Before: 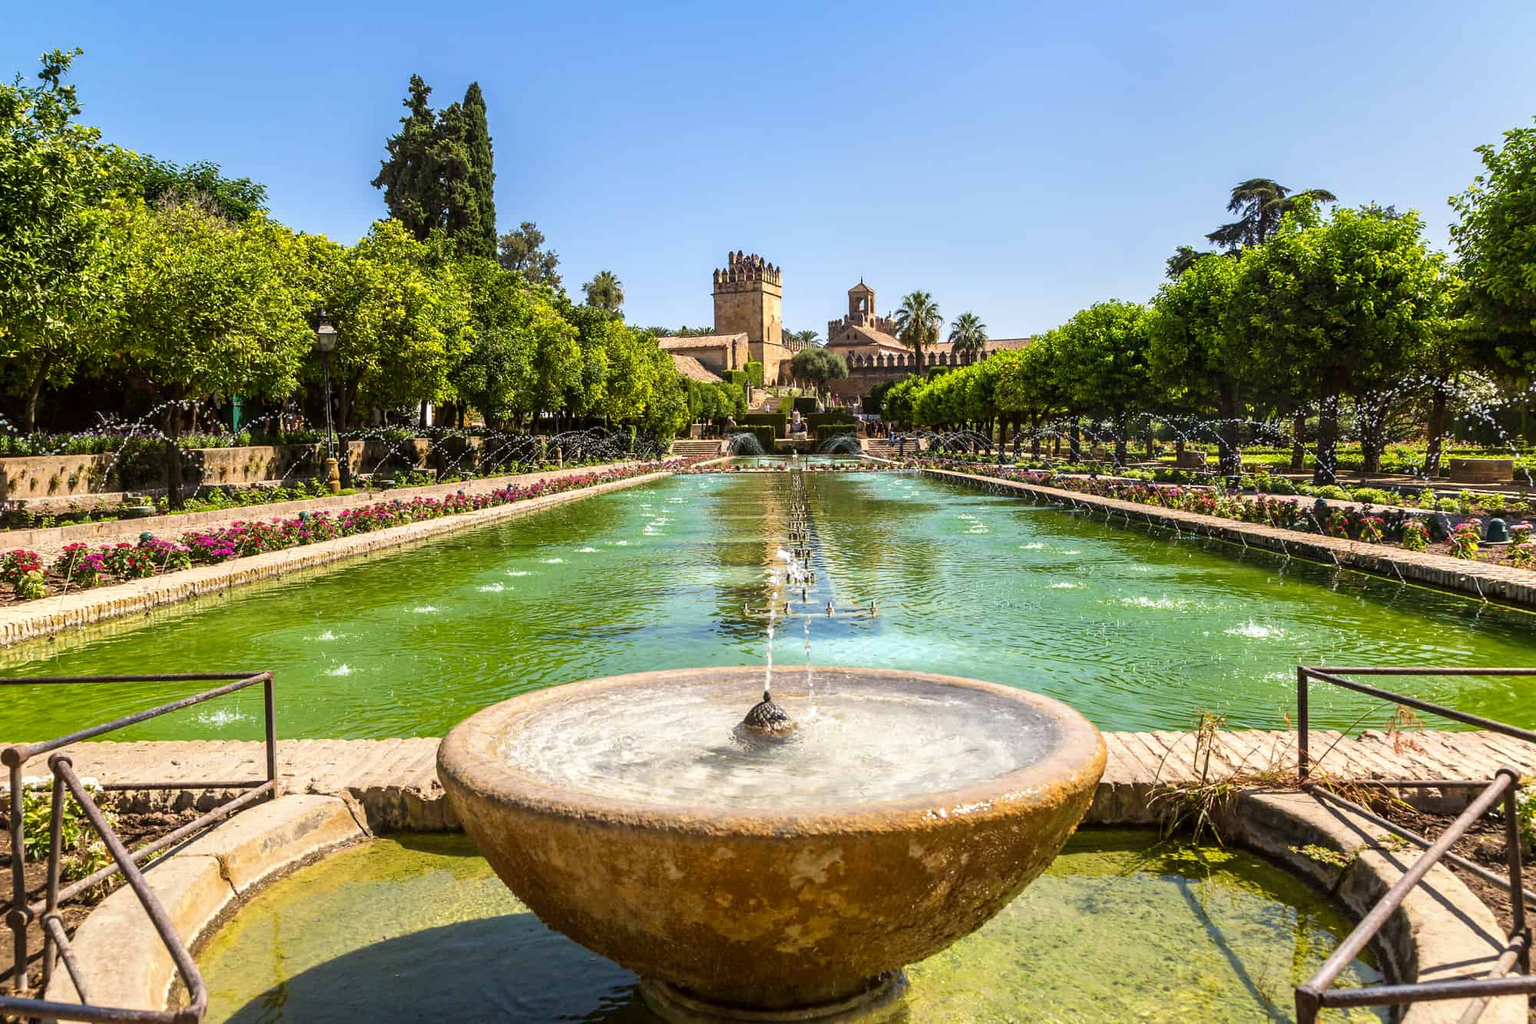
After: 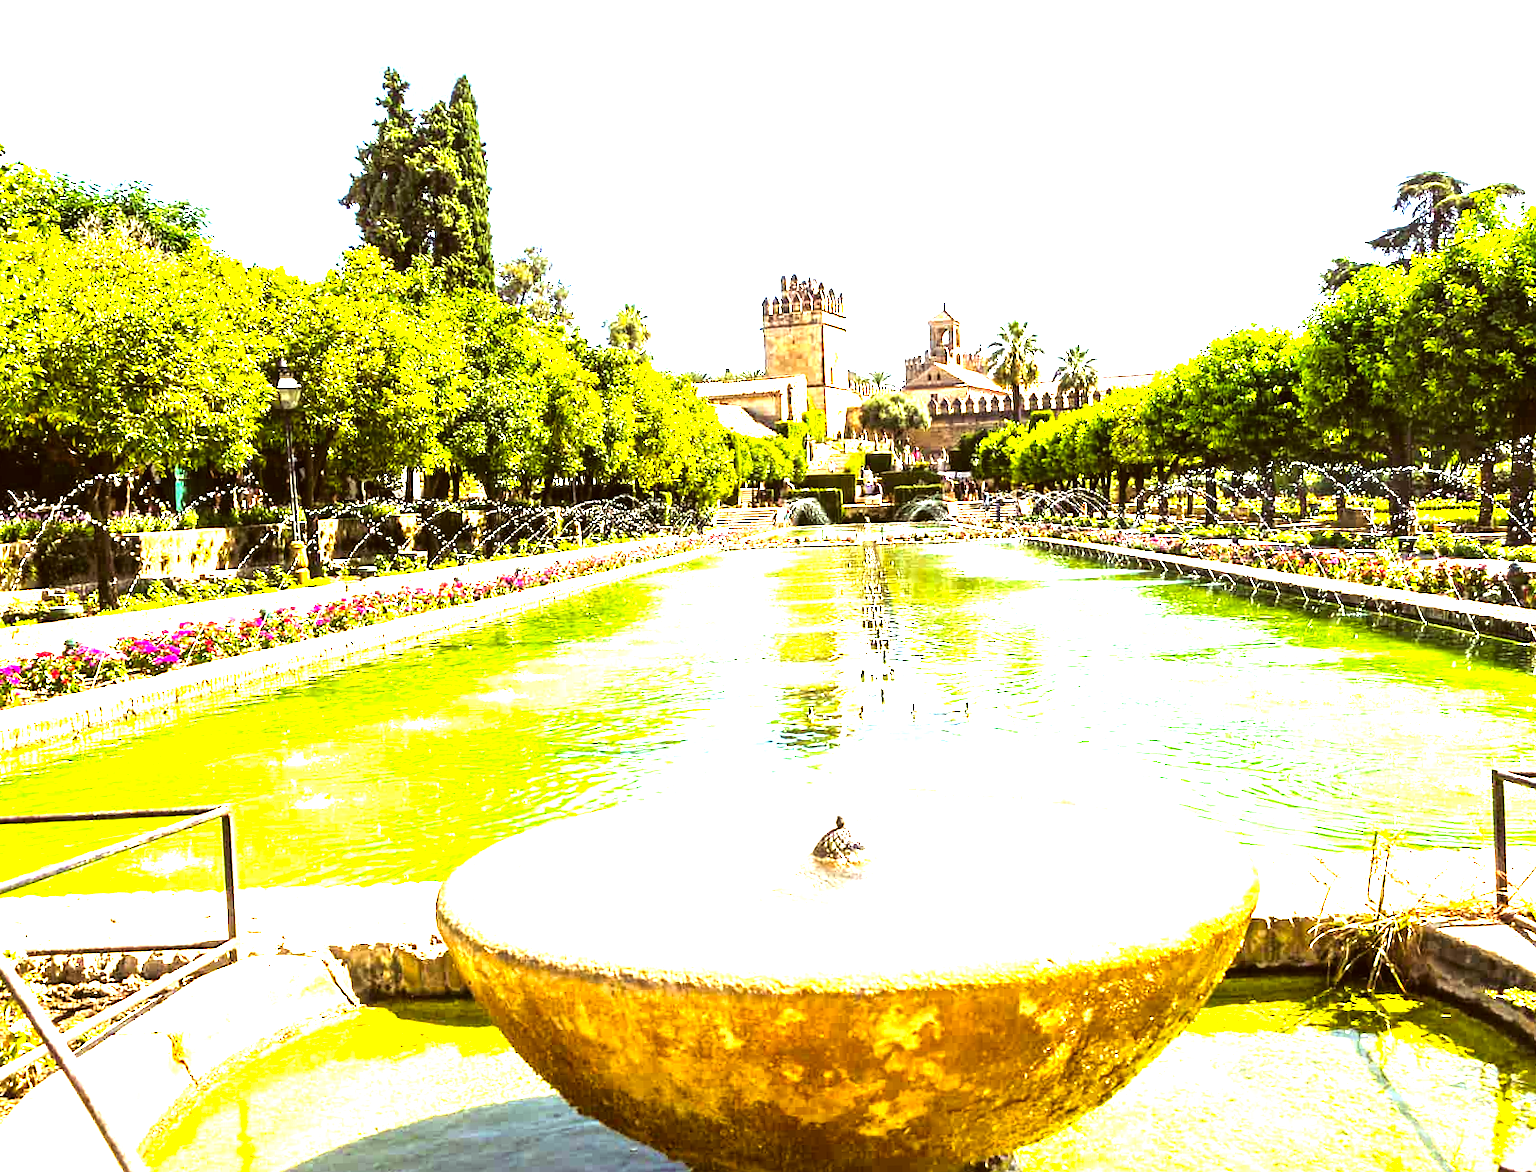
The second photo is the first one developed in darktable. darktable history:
local contrast: mode bilateral grid, contrast 99, coarseness 100, detail 95%, midtone range 0.2
color balance rgb: shadows lift › luminance -21.834%, shadows lift › chroma 8.747%, shadows lift › hue 282.12°, global offset › luminance 0.231%, linear chroma grading › global chroma -15.41%, perceptual saturation grading › global saturation 24.991%, perceptual brilliance grading › global brilliance -5.215%, perceptual brilliance grading › highlights 24.366%, perceptual brilliance grading › mid-tones 7.435%, perceptual brilliance grading › shadows -4.747%, global vibrance 20%
exposure: black level correction 0, exposure 1.381 EV, compensate highlight preservation false
tone equalizer: -8 EV -0.738 EV, -7 EV -0.699 EV, -6 EV -0.615 EV, -5 EV -0.365 EV, -3 EV 0.39 EV, -2 EV 0.6 EV, -1 EV 0.689 EV, +0 EV 0.78 EV
color correction: highlights a* -1.77, highlights b* 10.42, shadows a* 0.905, shadows b* 19.49
crop and rotate: angle 1.35°, left 4.23%, top 1.173%, right 11.603%, bottom 2.412%
